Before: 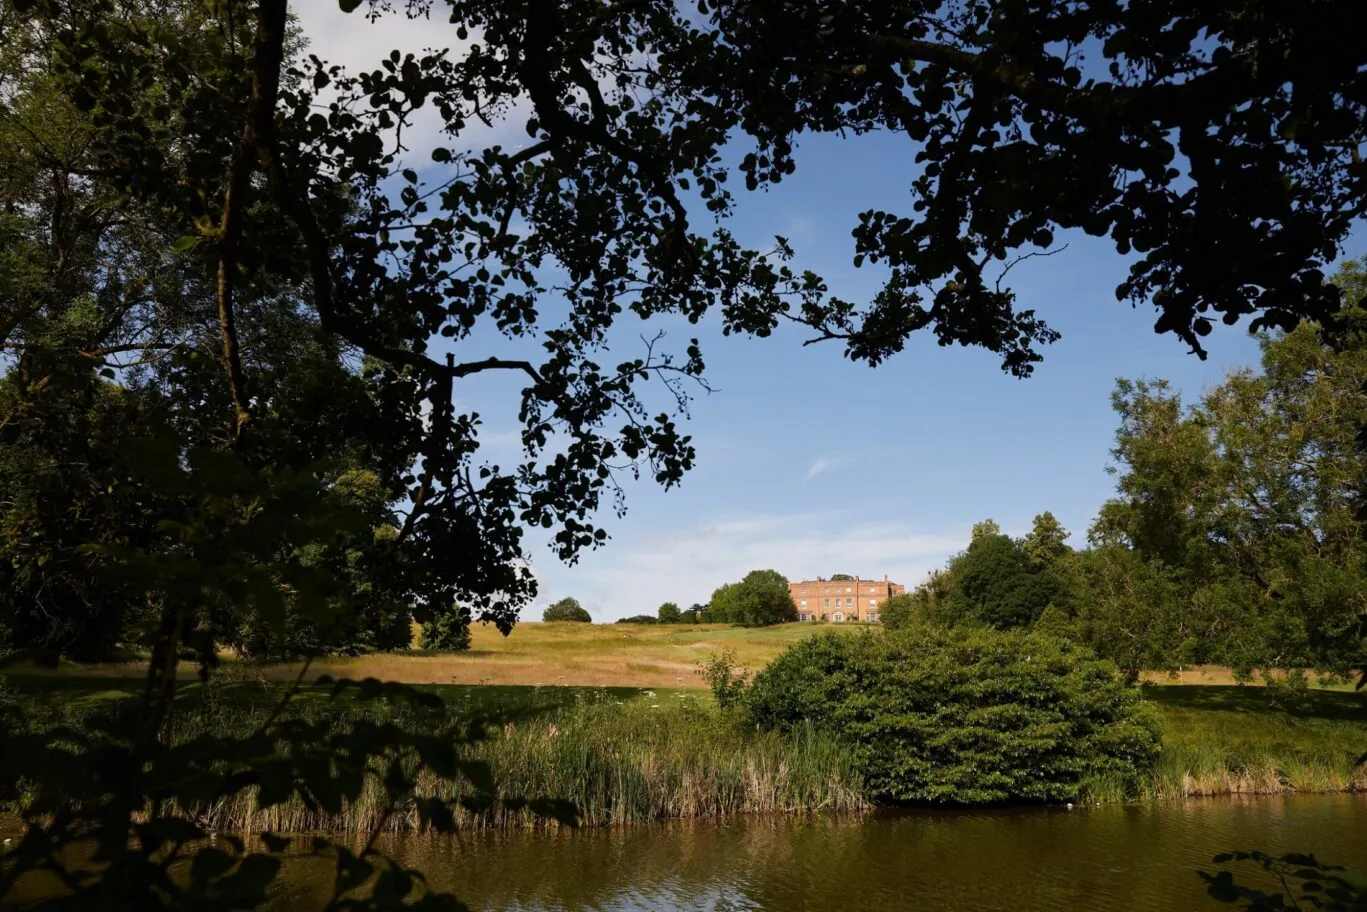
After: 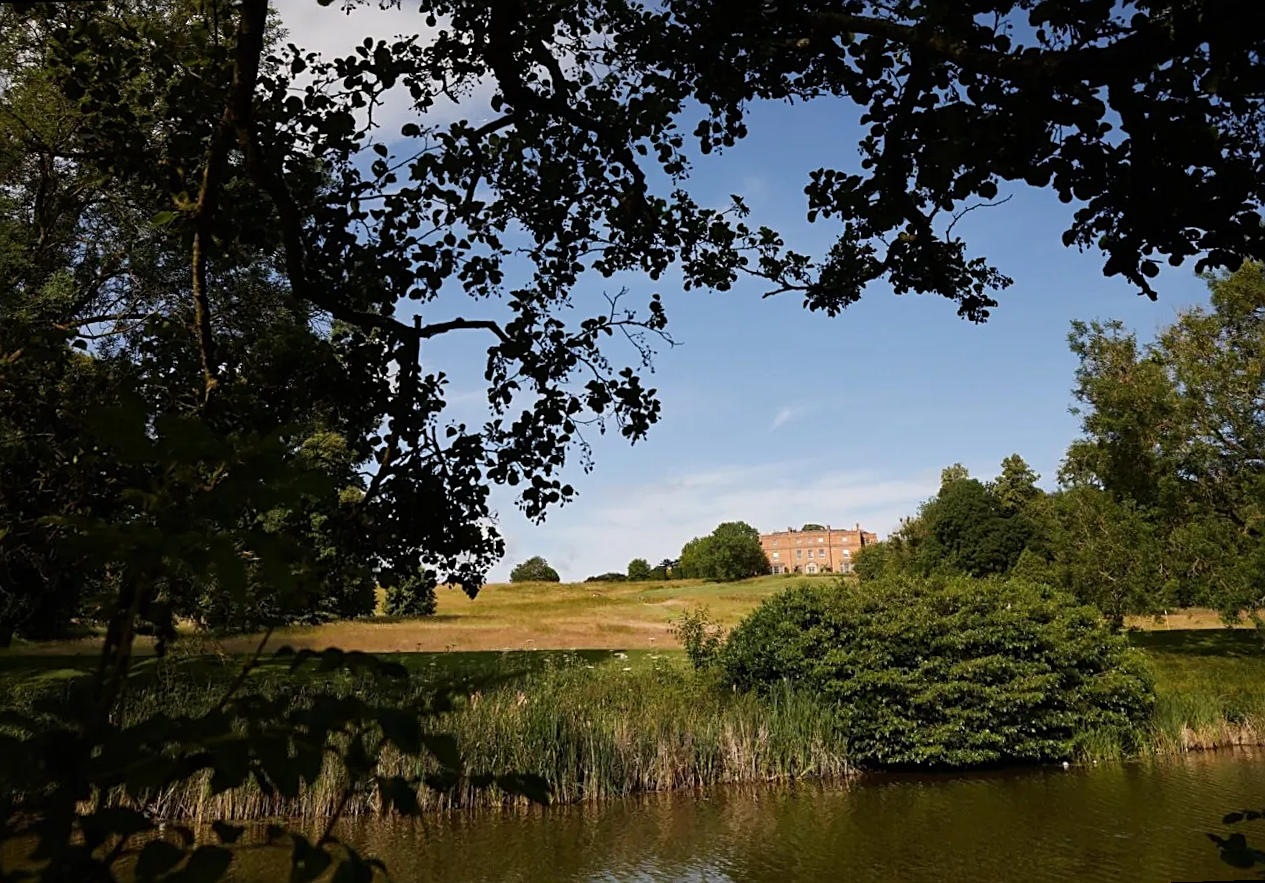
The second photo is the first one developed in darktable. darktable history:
sharpen: on, module defaults
rotate and perspective: rotation -1.68°, lens shift (vertical) -0.146, crop left 0.049, crop right 0.912, crop top 0.032, crop bottom 0.96
